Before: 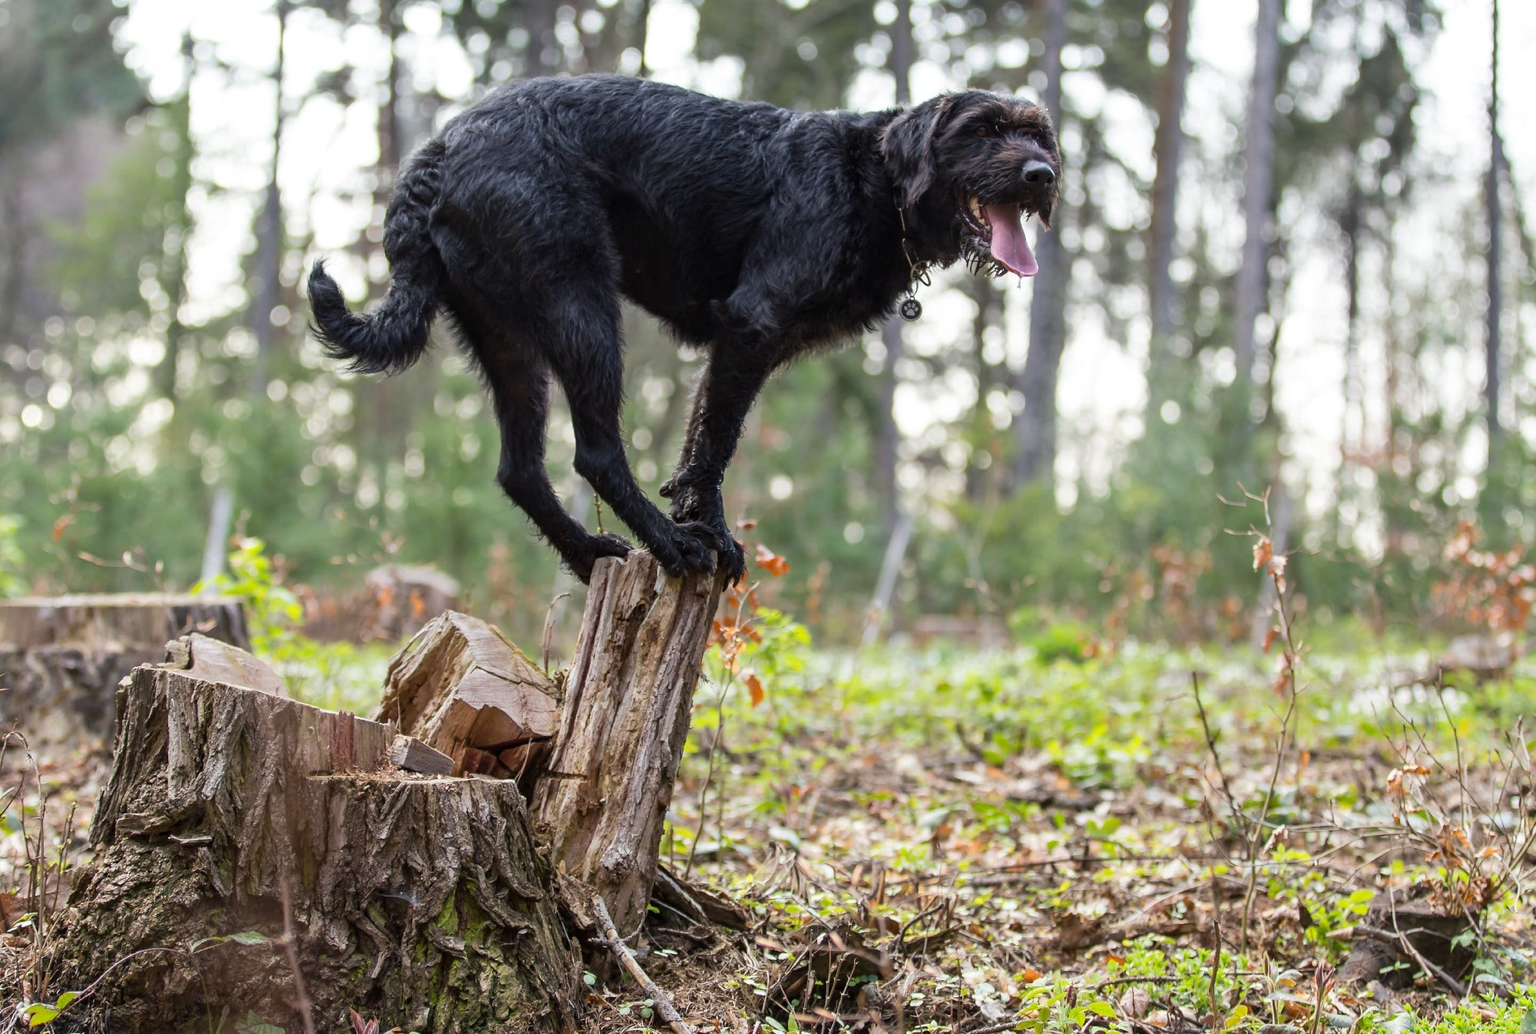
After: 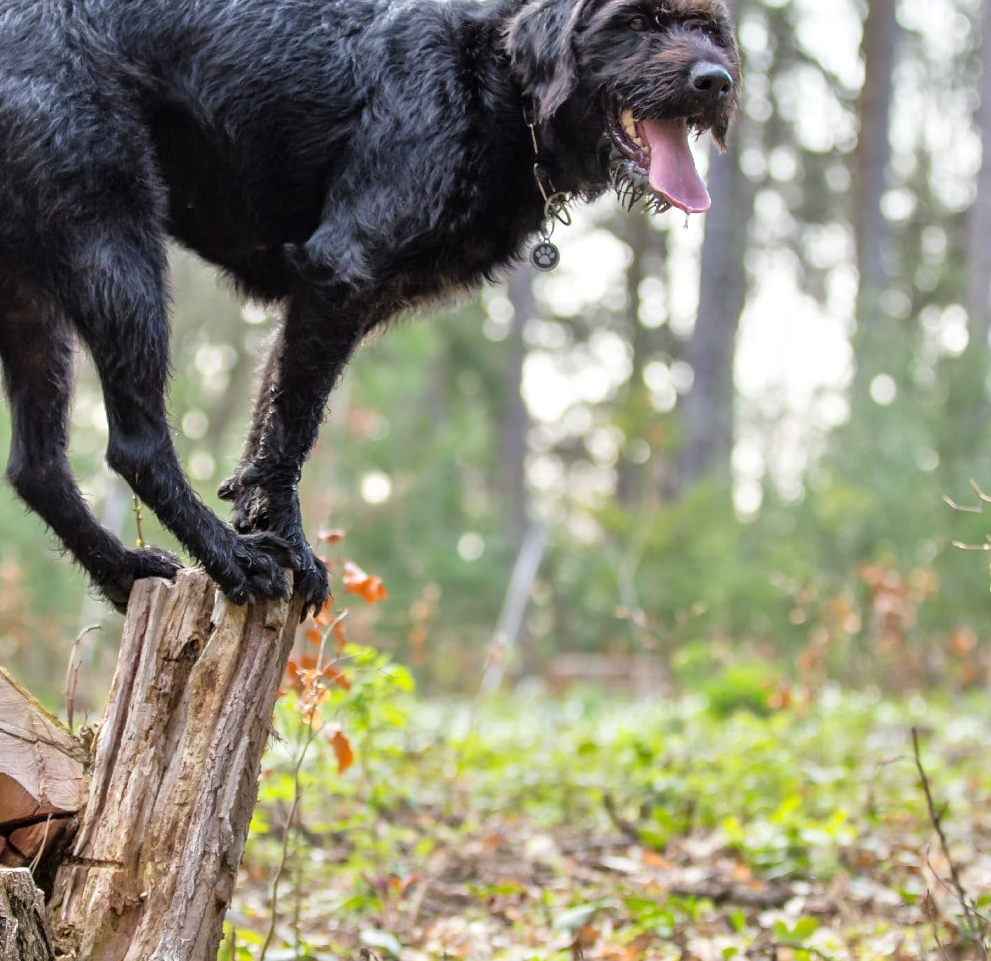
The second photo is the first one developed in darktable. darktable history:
tone equalizer: -7 EV 0.15 EV, -6 EV 0.6 EV, -5 EV 1.15 EV, -4 EV 1.33 EV, -3 EV 1.15 EV, -2 EV 0.6 EV, -1 EV 0.15 EV, mask exposure compensation -0.5 EV
crop: left 32.075%, top 10.976%, right 18.355%, bottom 17.596%
